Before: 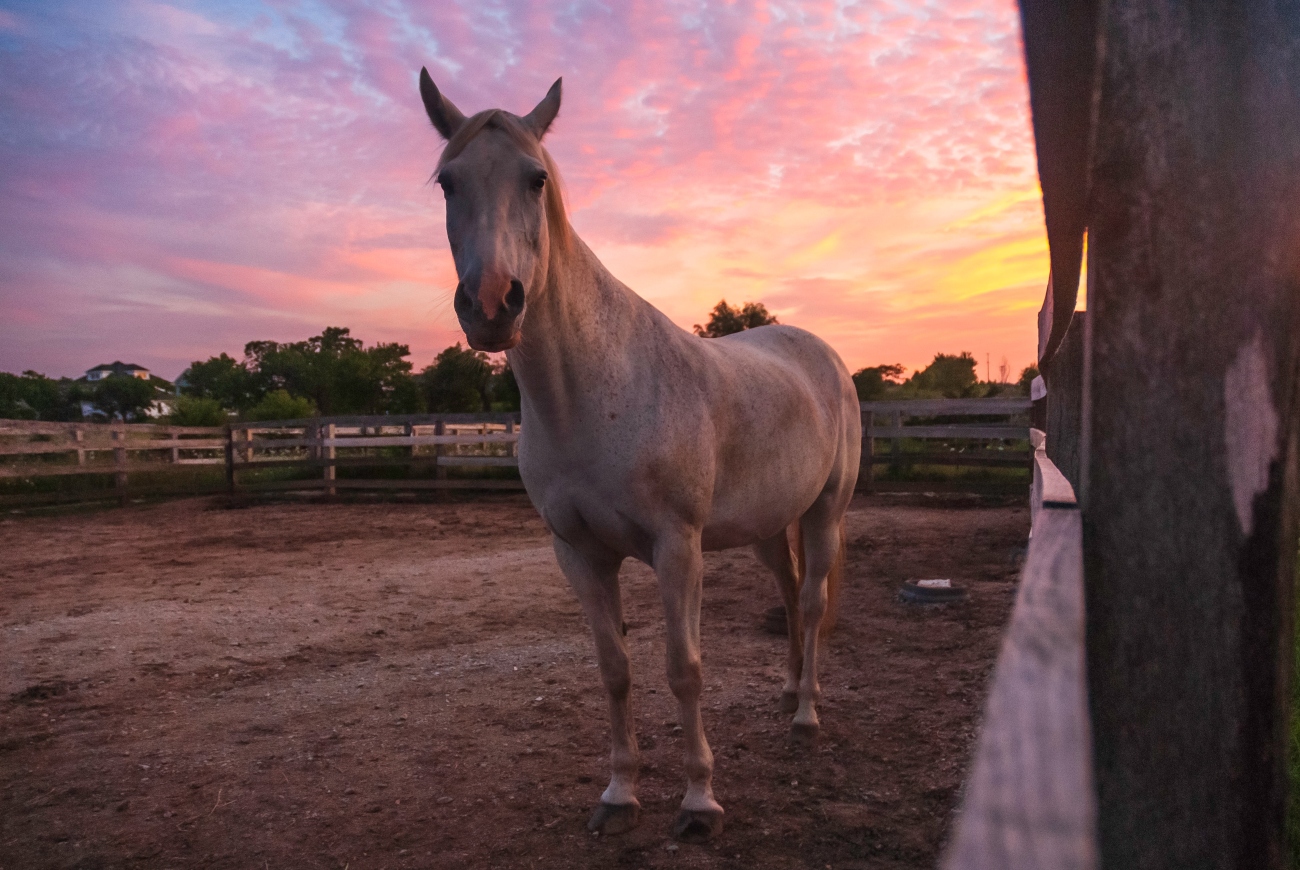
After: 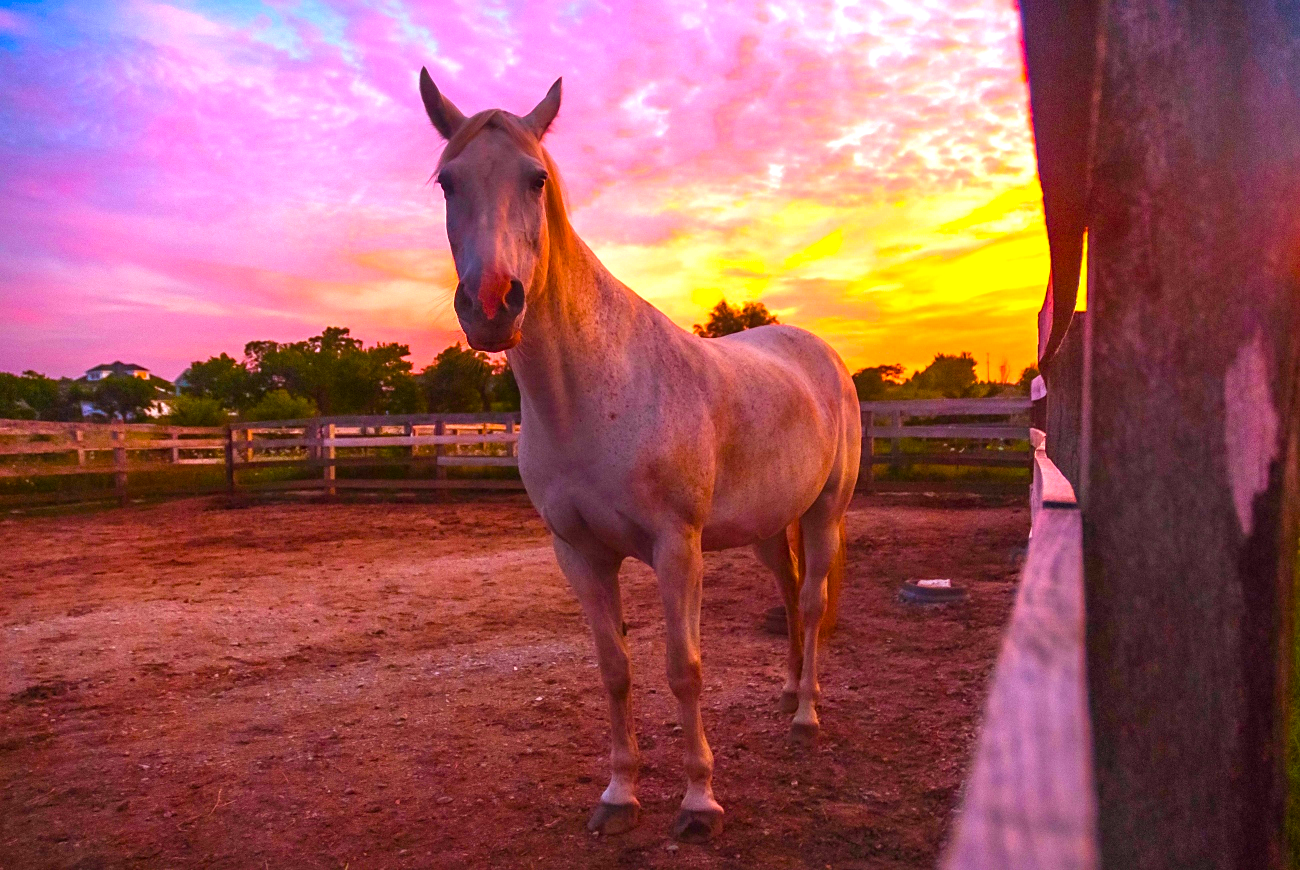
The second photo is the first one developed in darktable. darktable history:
color balance rgb: linear chroma grading › global chroma 42%, perceptual saturation grading › global saturation 42%, perceptual brilliance grading › global brilliance 25%, global vibrance 33%
rgb levels: mode RGB, independent channels, levels [[0, 0.474, 1], [0, 0.5, 1], [0, 0.5, 1]]
sharpen: amount 0.2
